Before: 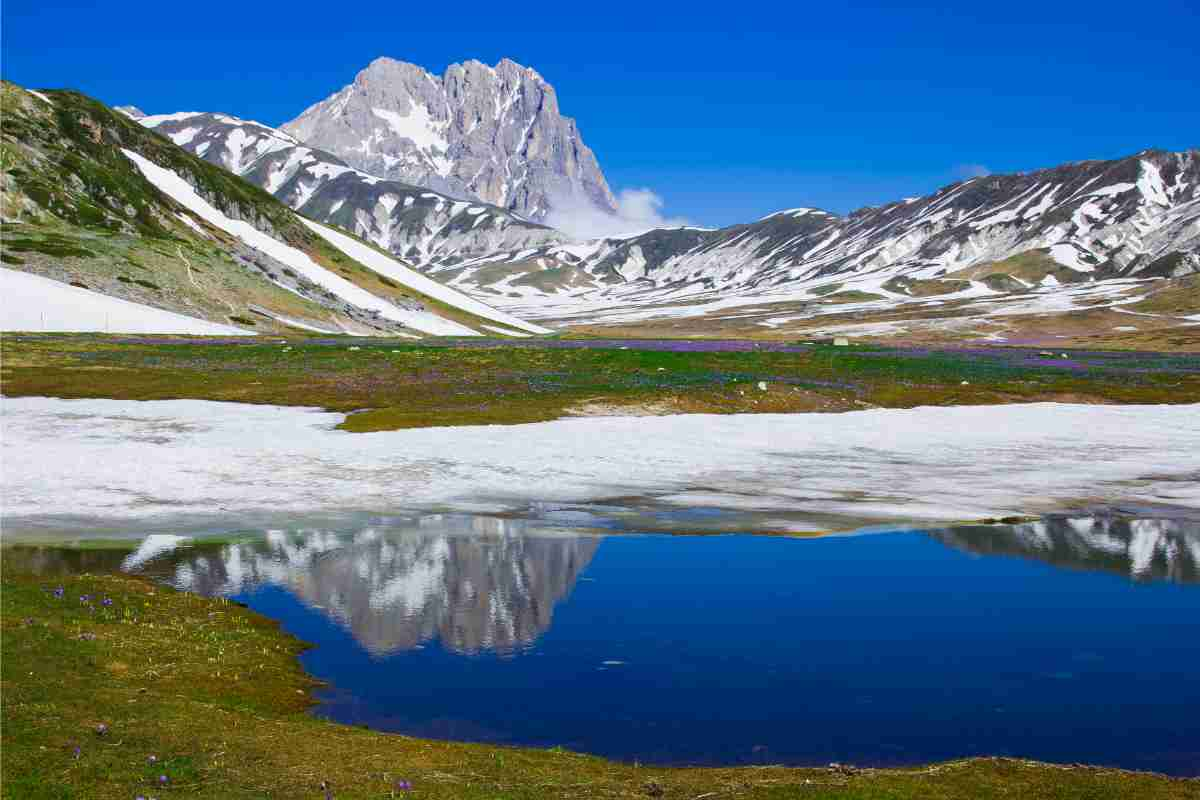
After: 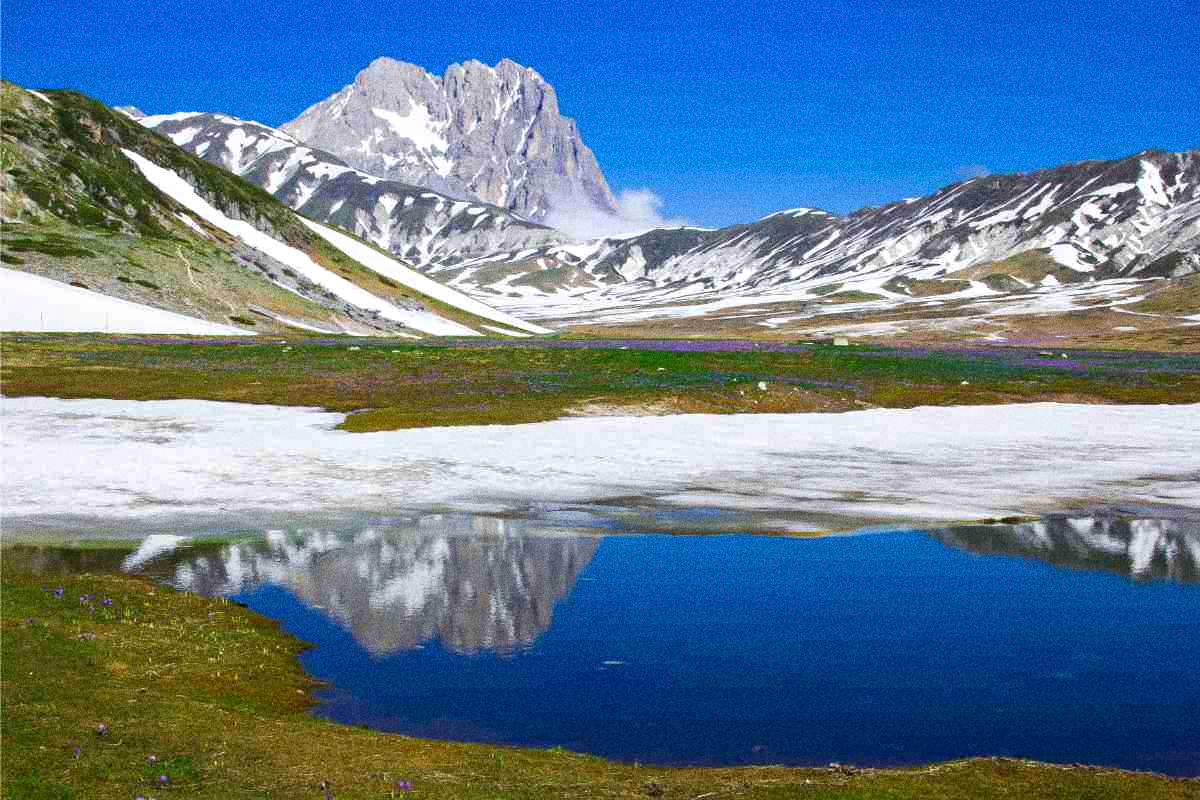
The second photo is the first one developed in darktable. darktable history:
exposure: exposure 0.2 EV, compensate highlight preservation false
grain: coarseness 22.88 ISO
